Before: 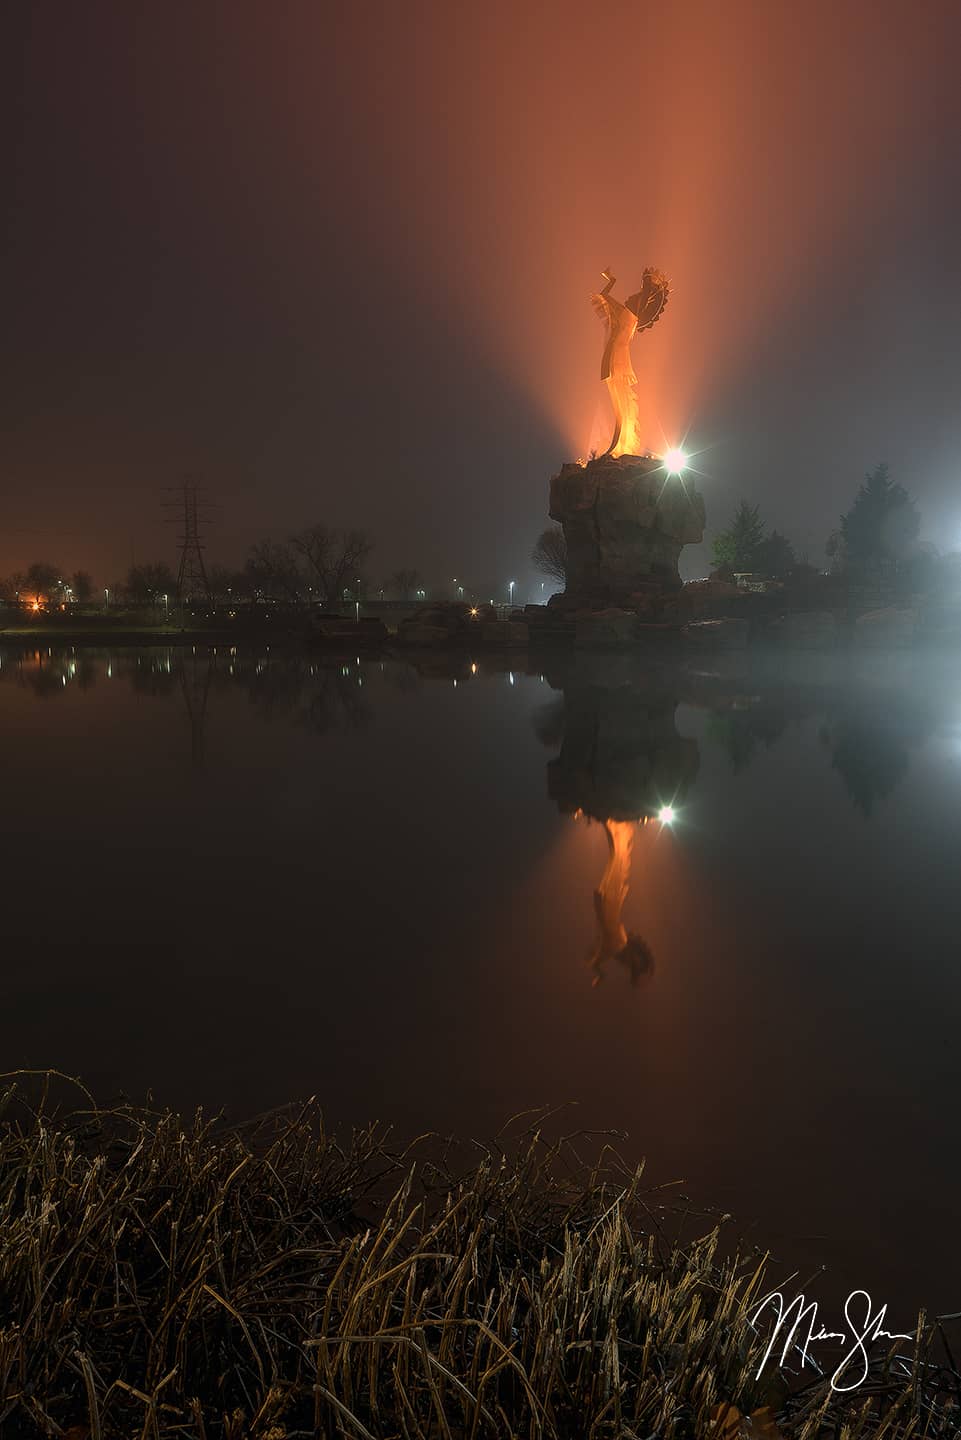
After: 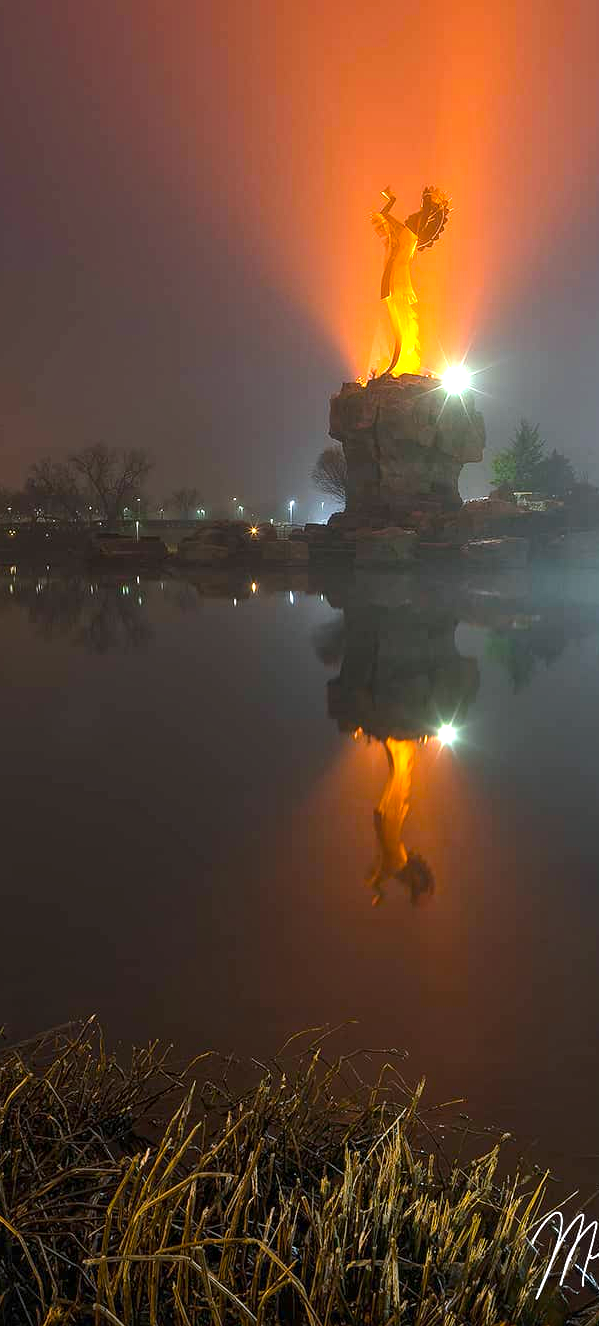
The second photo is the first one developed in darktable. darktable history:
color balance rgb: linear chroma grading › global chroma 15%, perceptual saturation grading › global saturation 30%
exposure: black level correction 0, exposure 1.1 EV, compensate exposure bias true, compensate highlight preservation false
local contrast: mode bilateral grid, contrast 28, coarseness 16, detail 115%, midtone range 0.2
tone equalizer: on, module defaults
rotate and perspective: automatic cropping off
contrast brightness saturation: saturation -0.05
crop and rotate: left 22.918%, top 5.629%, right 14.711%, bottom 2.247%
white balance: red 0.983, blue 1.036
